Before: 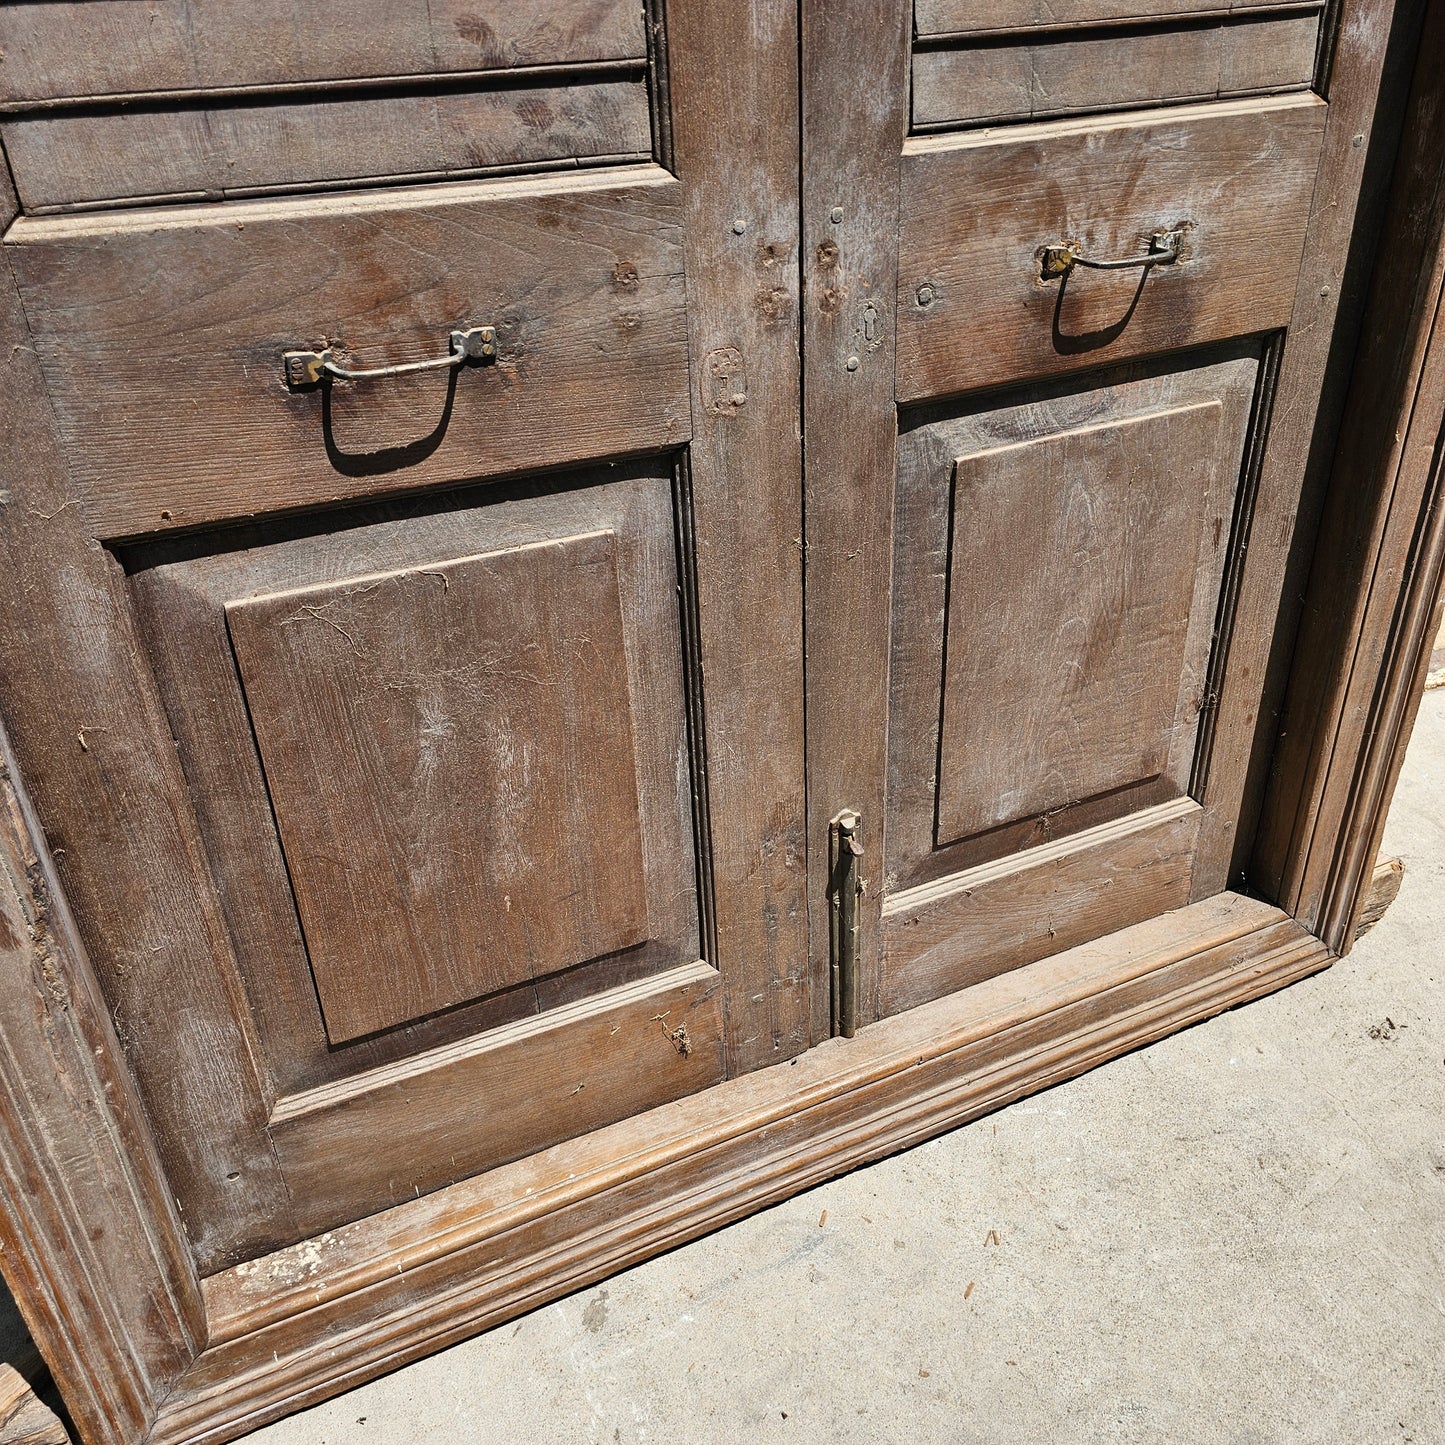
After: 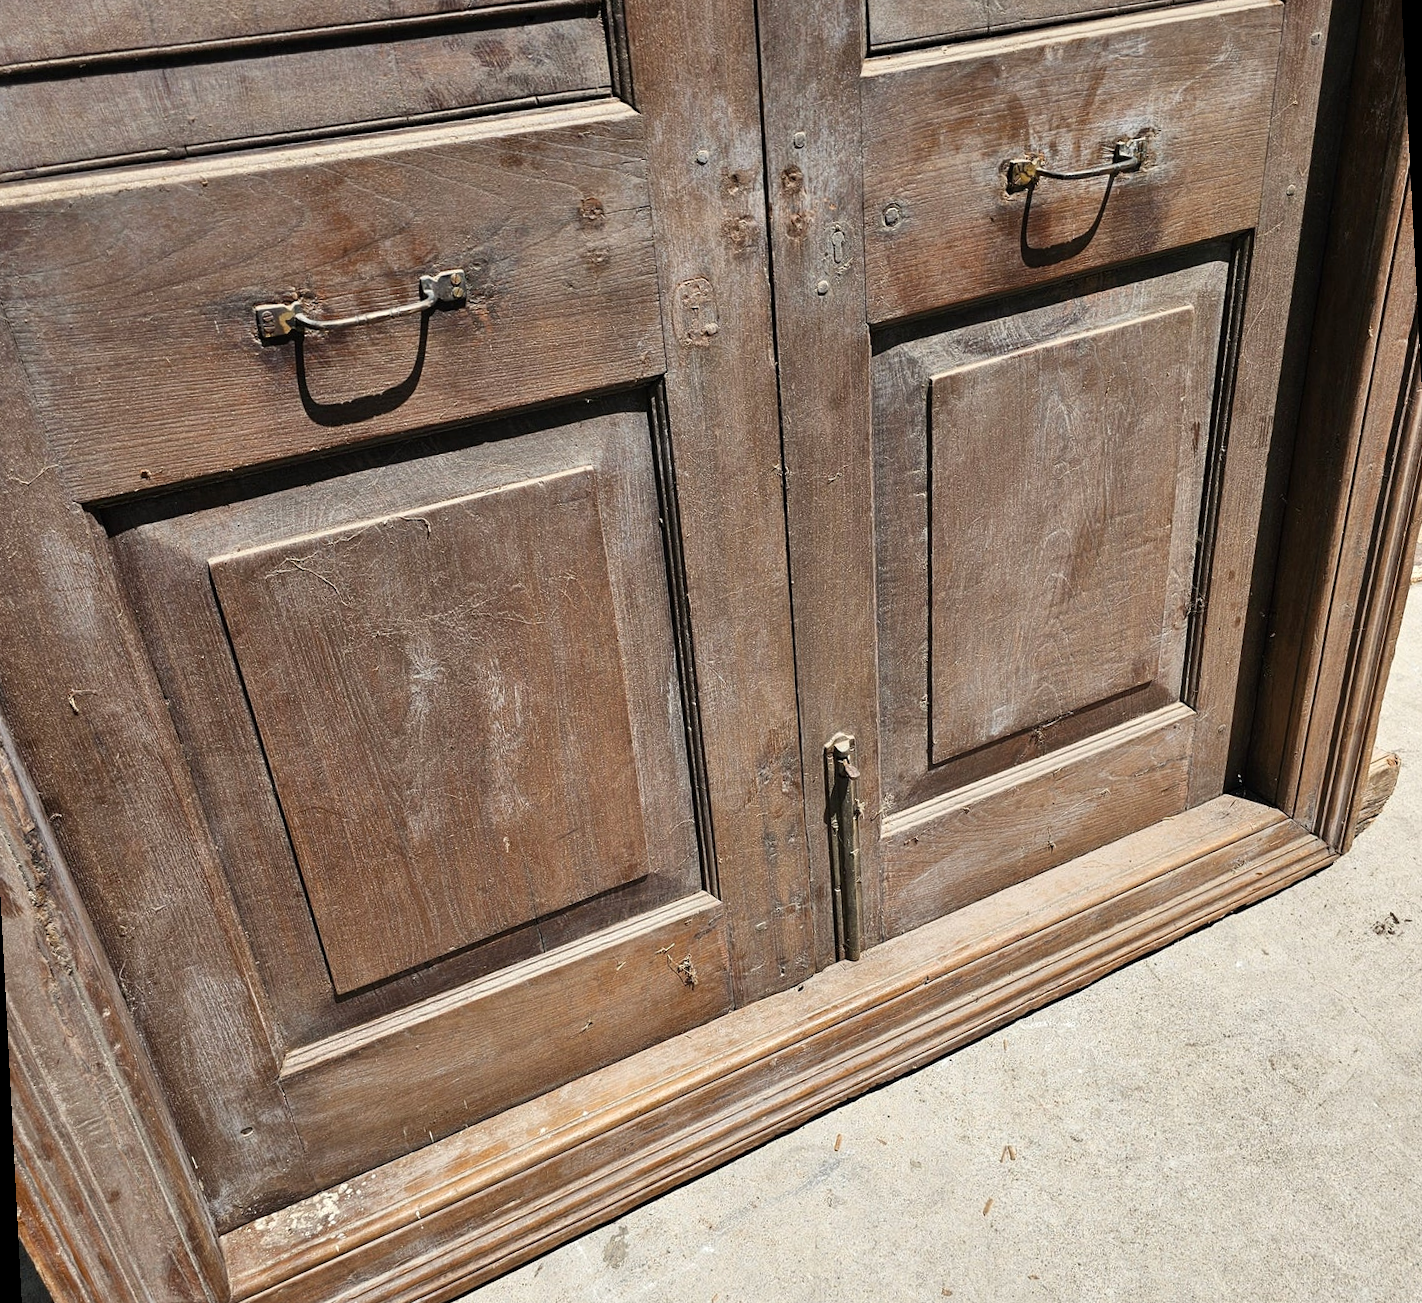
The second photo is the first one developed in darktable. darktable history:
rotate and perspective: rotation -3°, crop left 0.031, crop right 0.968, crop top 0.07, crop bottom 0.93
shadows and highlights: shadows -10, white point adjustment 1.5, highlights 10
